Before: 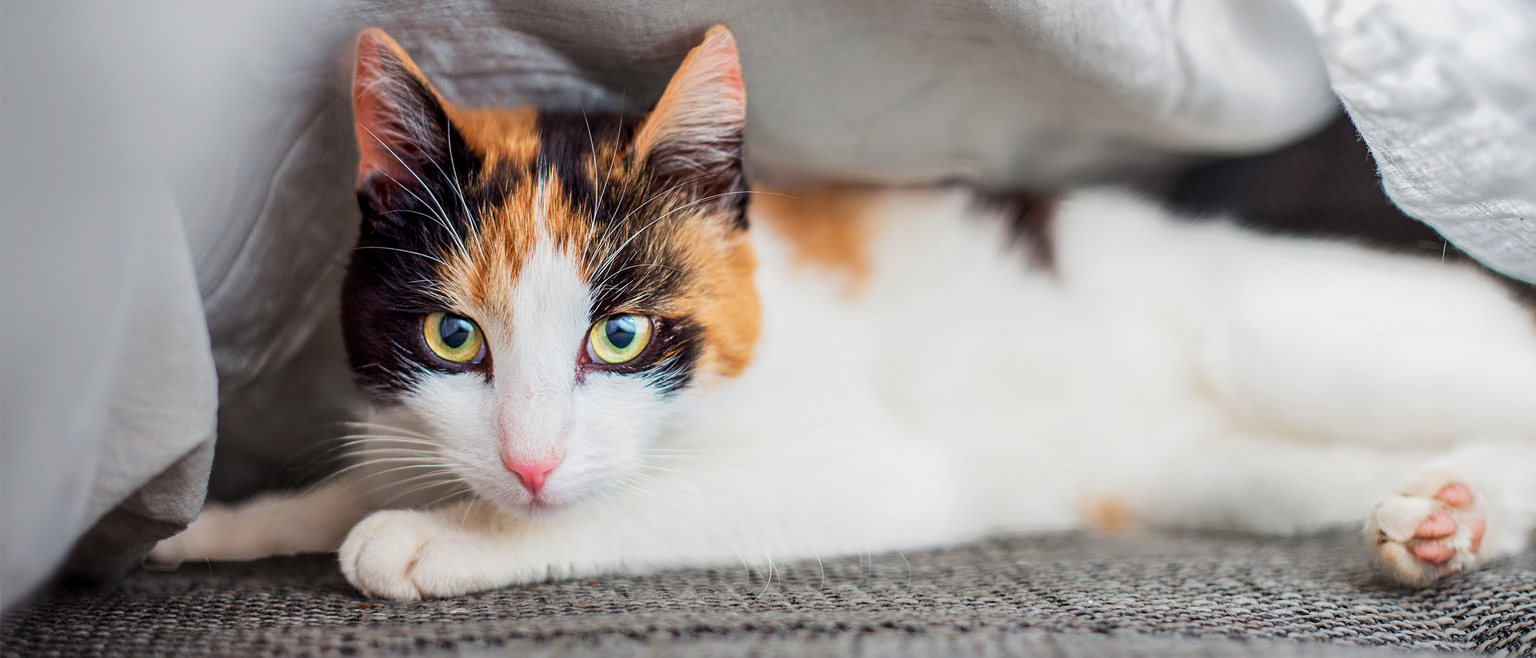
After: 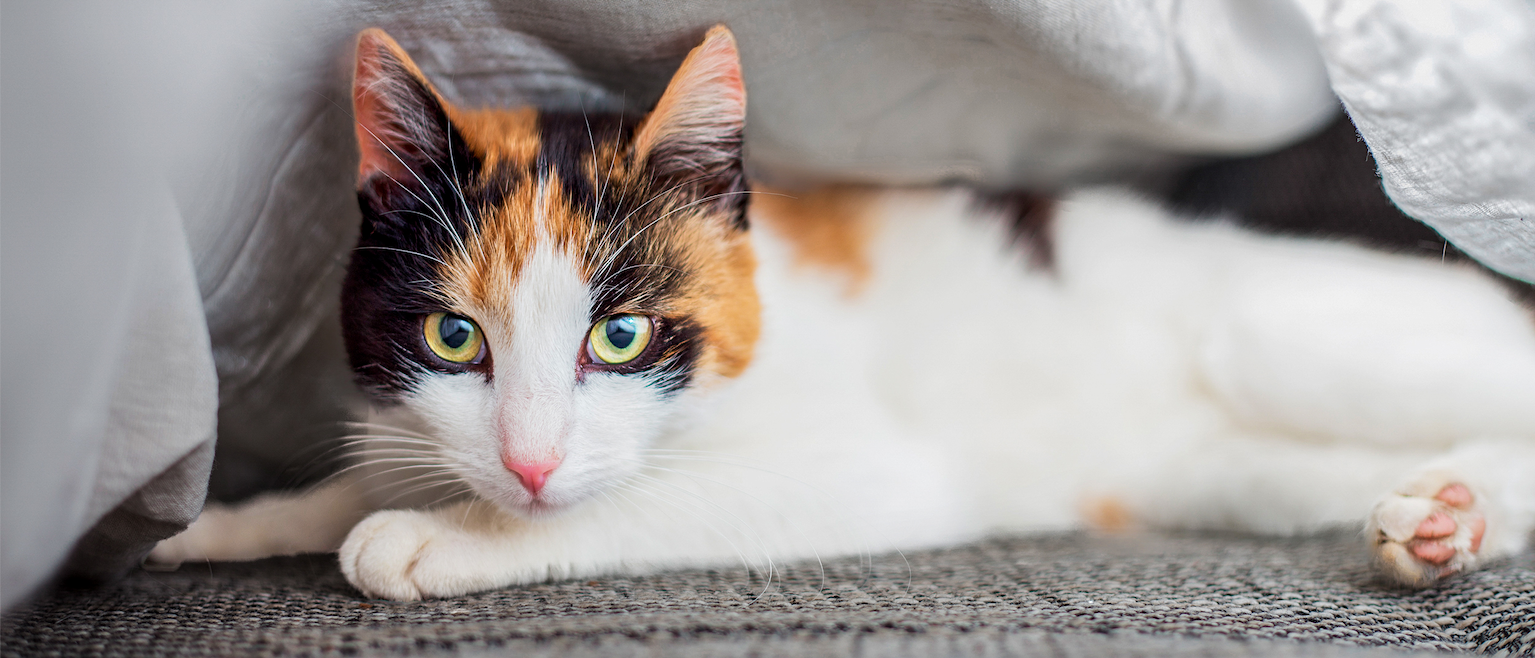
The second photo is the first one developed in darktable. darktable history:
local contrast: mode bilateral grid, contrast 9, coarseness 26, detail 115%, midtone range 0.2
exposure: compensate highlight preservation false
